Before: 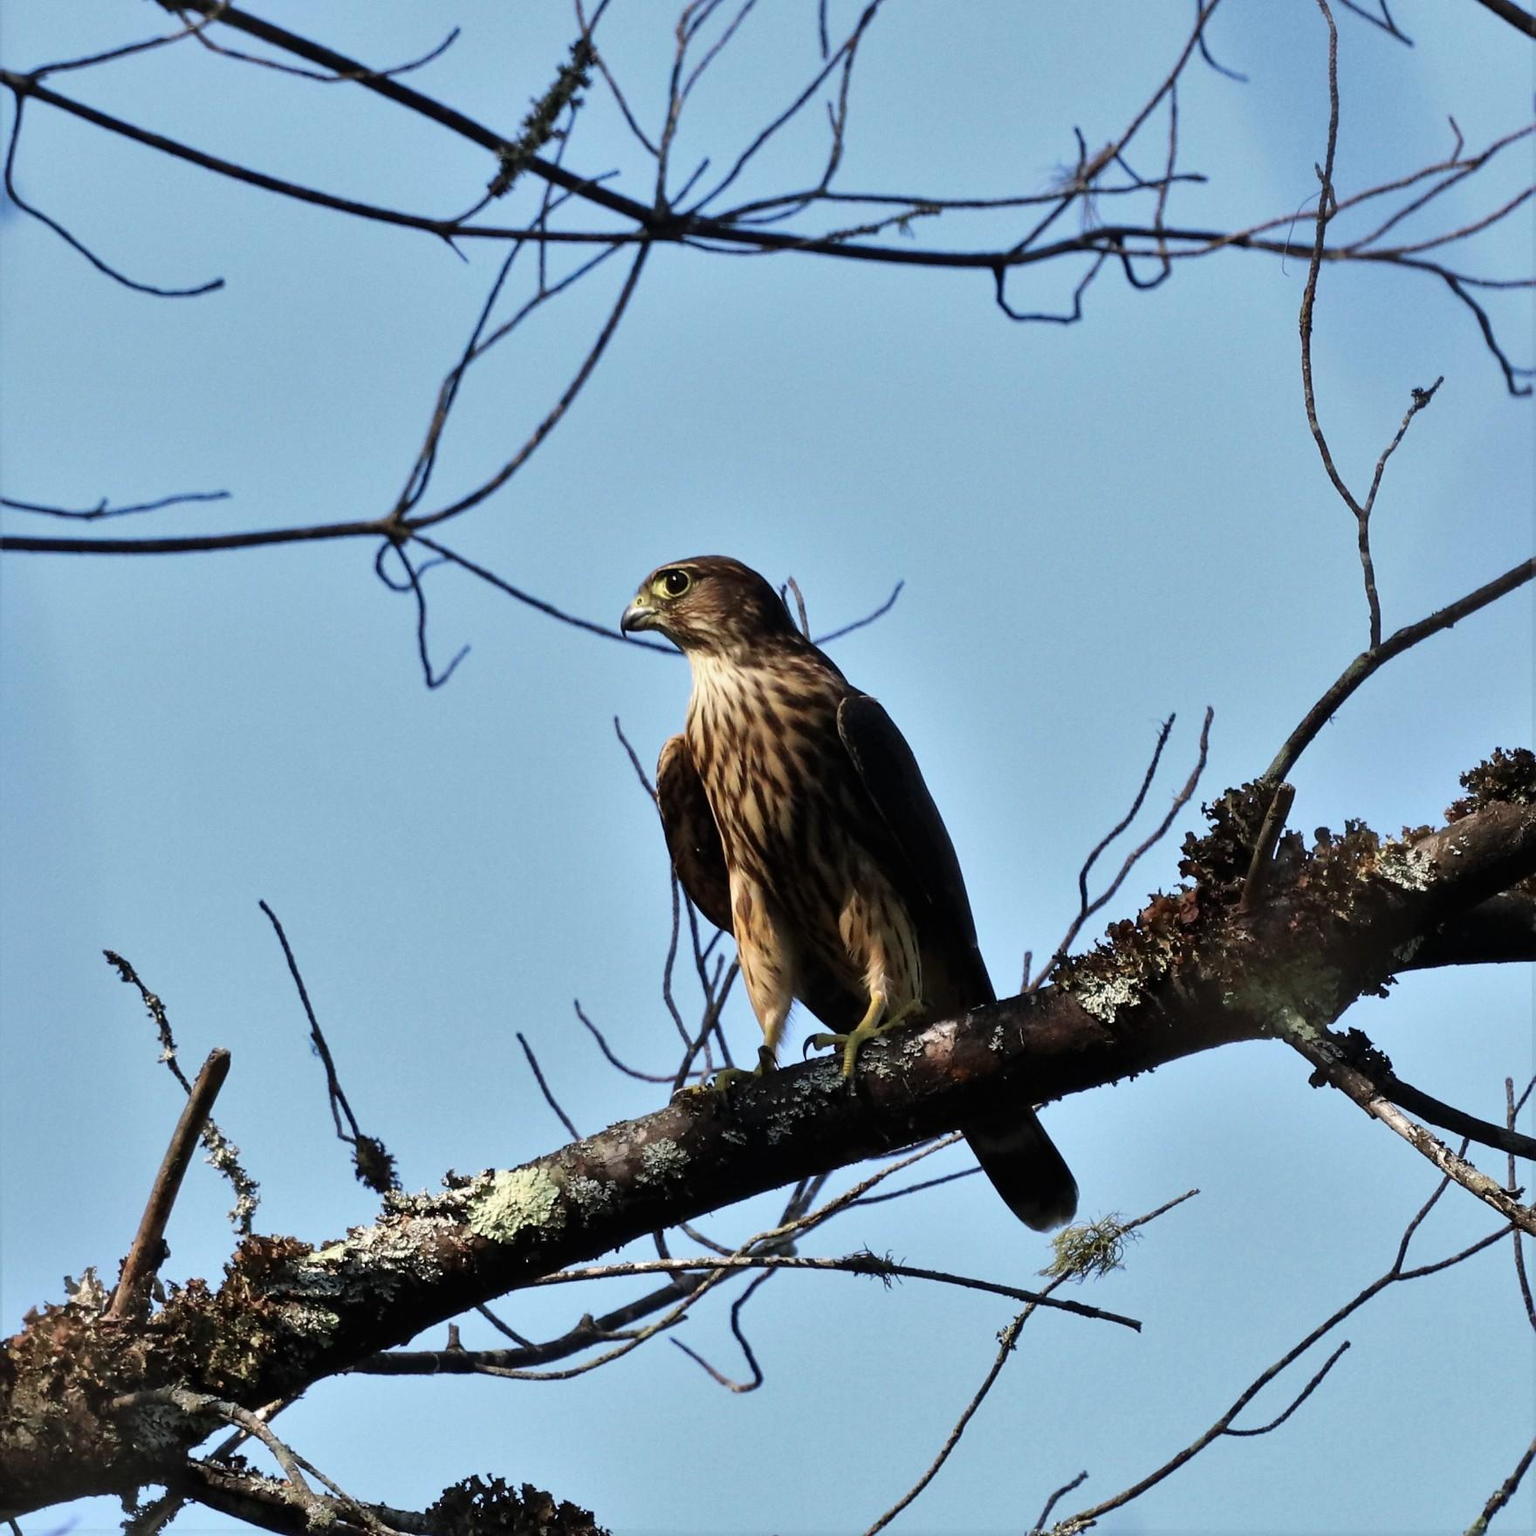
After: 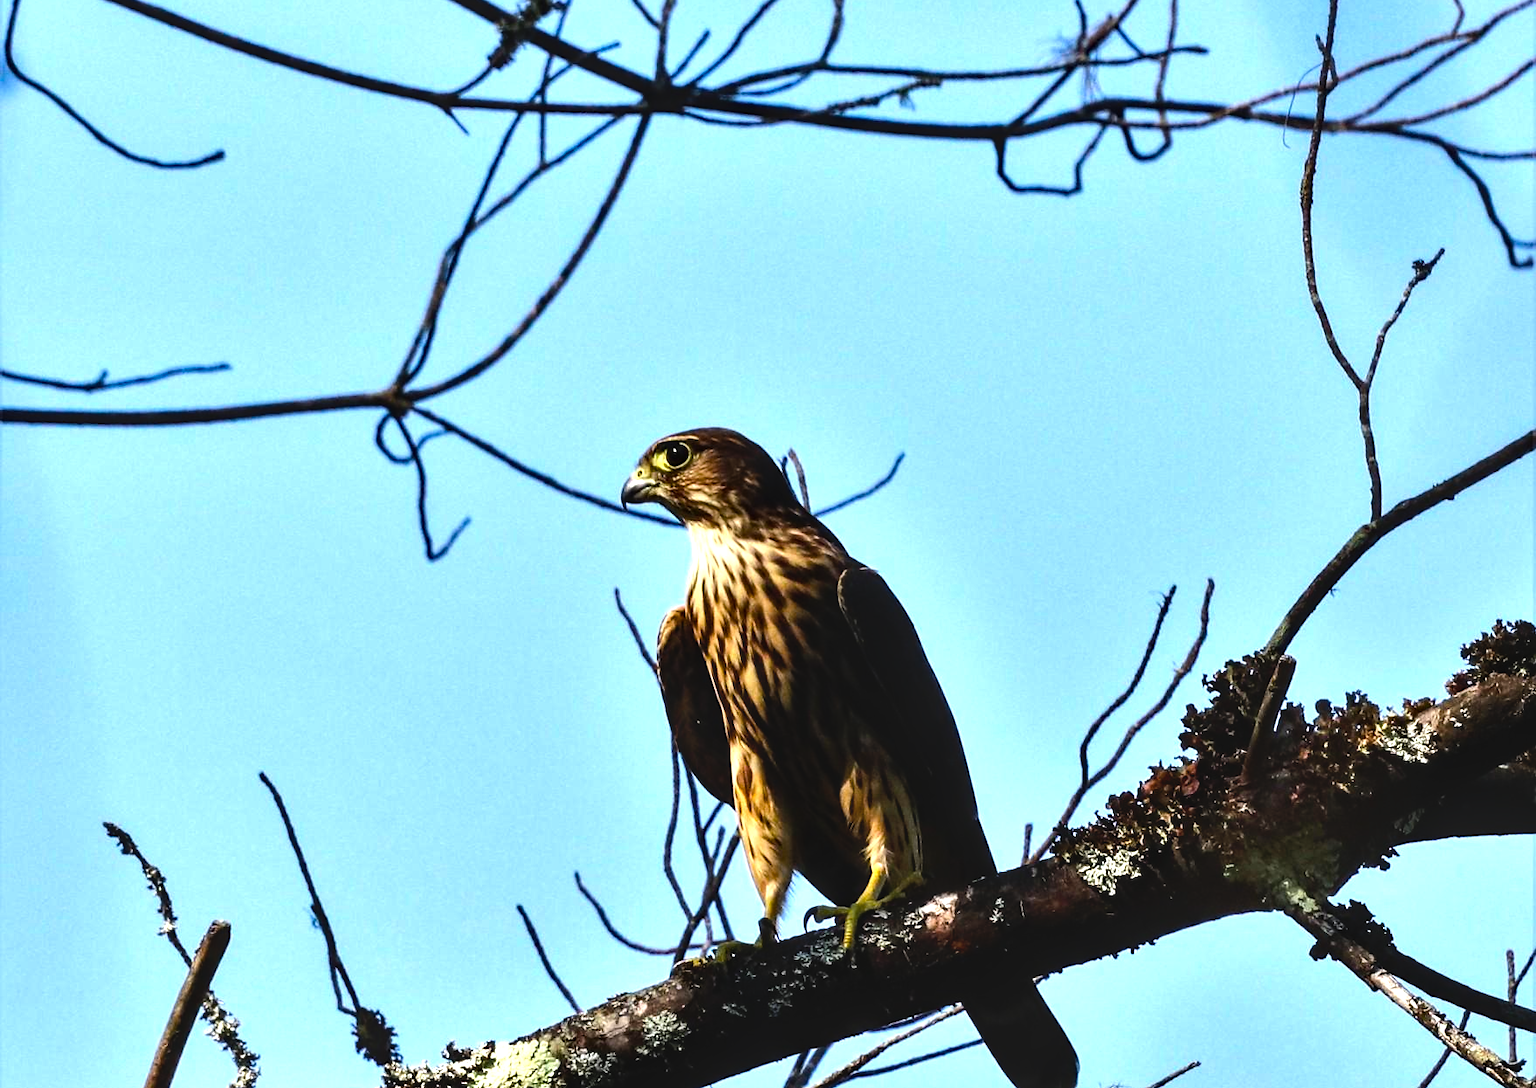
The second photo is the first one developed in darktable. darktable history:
crop and rotate: top 8.421%, bottom 20.684%
contrast brightness saturation: contrast 0.033, brightness -0.039
color balance rgb: perceptual saturation grading › global saturation 36.75%, perceptual saturation grading › shadows 35.811%, global vibrance 9.186%
tone equalizer: -8 EV -1.06 EV, -7 EV -1.04 EV, -6 EV -0.863 EV, -5 EV -0.617 EV, -3 EV 0.588 EV, -2 EV 0.885 EV, -1 EV 1 EV, +0 EV 1.07 EV, edges refinement/feathering 500, mask exposure compensation -1.57 EV, preserve details no
local contrast: detail 130%
